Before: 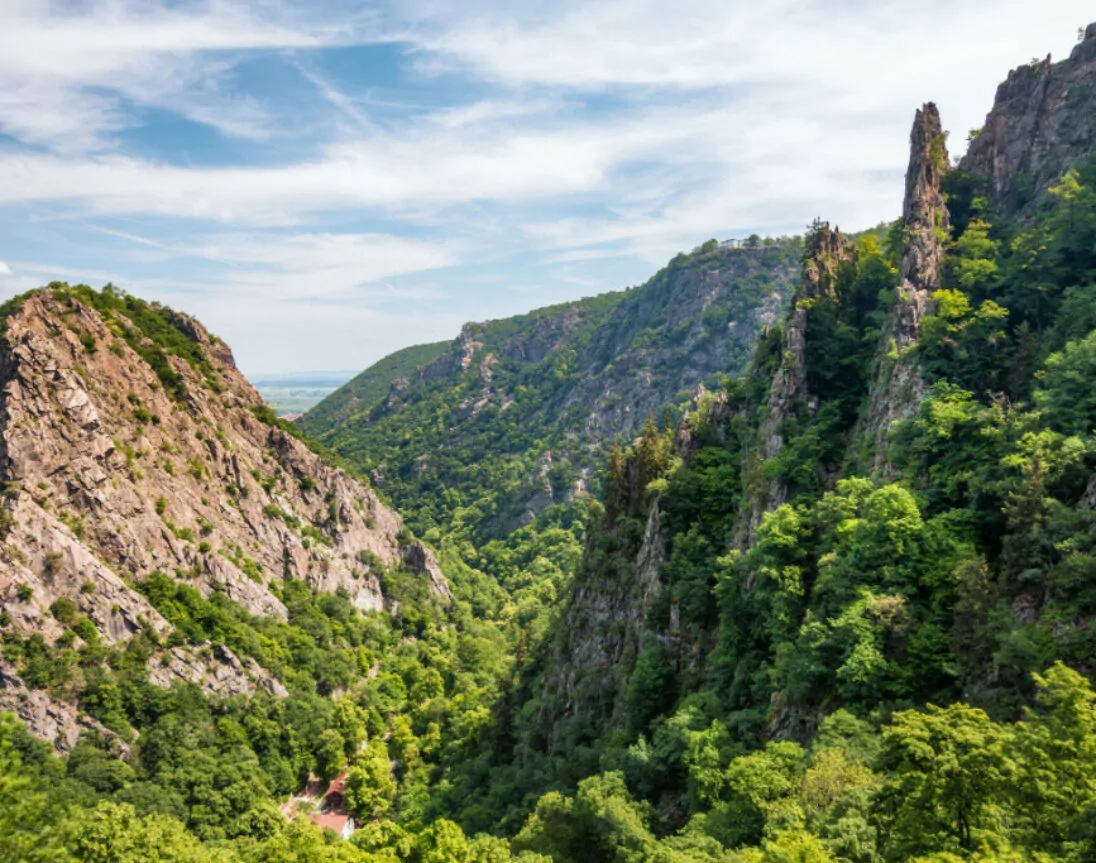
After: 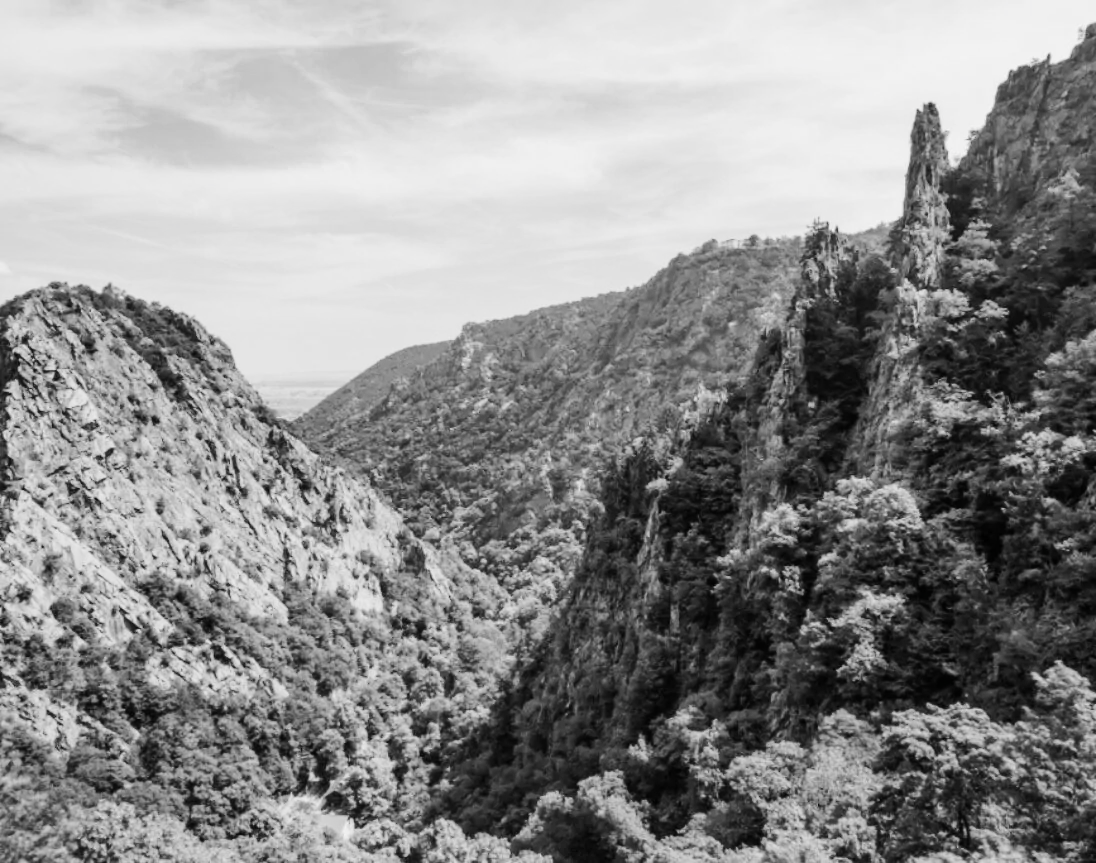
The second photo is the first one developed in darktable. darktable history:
color calibration: output gray [0.267, 0.423, 0.261, 0], illuminant as shot in camera, x 0.358, y 0.373, temperature 4628.91 K
tone curve: curves: ch0 [(0, 0) (0.114, 0.083) (0.291, 0.3) (0.447, 0.535) (0.602, 0.712) (0.772, 0.864) (0.999, 0.978)]; ch1 [(0, 0) (0.389, 0.352) (0.458, 0.433) (0.486, 0.474) (0.509, 0.505) (0.535, 0.541) (0.555, 0.557) (0.677, 0.724) (1, 1)]; ch2 [(0, 0) (0.369, 0.388) (0.449, 0.431) (0.501, 0.5) (0.528, 0.552) (0.561, 0.596) (0.697, 0.721) (1, 1)], preserve colors none
base curve: curves: ch0 [(0, 0) (0.235, 0.266) (0.503, 0.496) (0.786, 0.72) (1, 1)], preserve colors none
